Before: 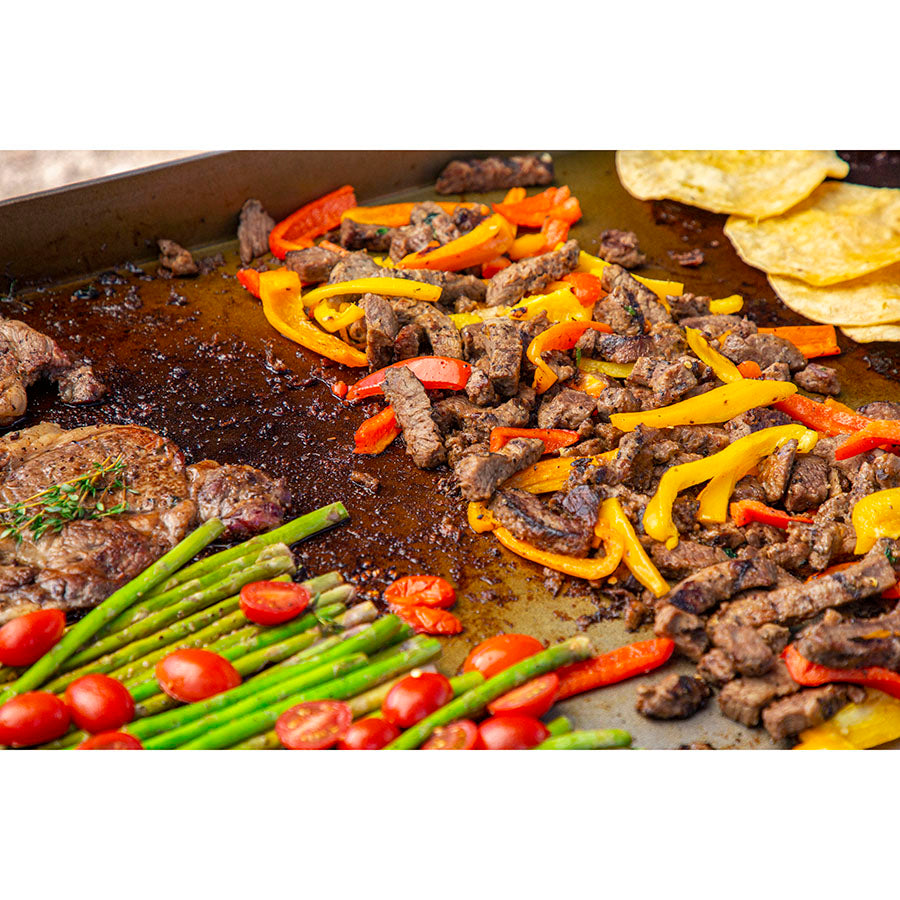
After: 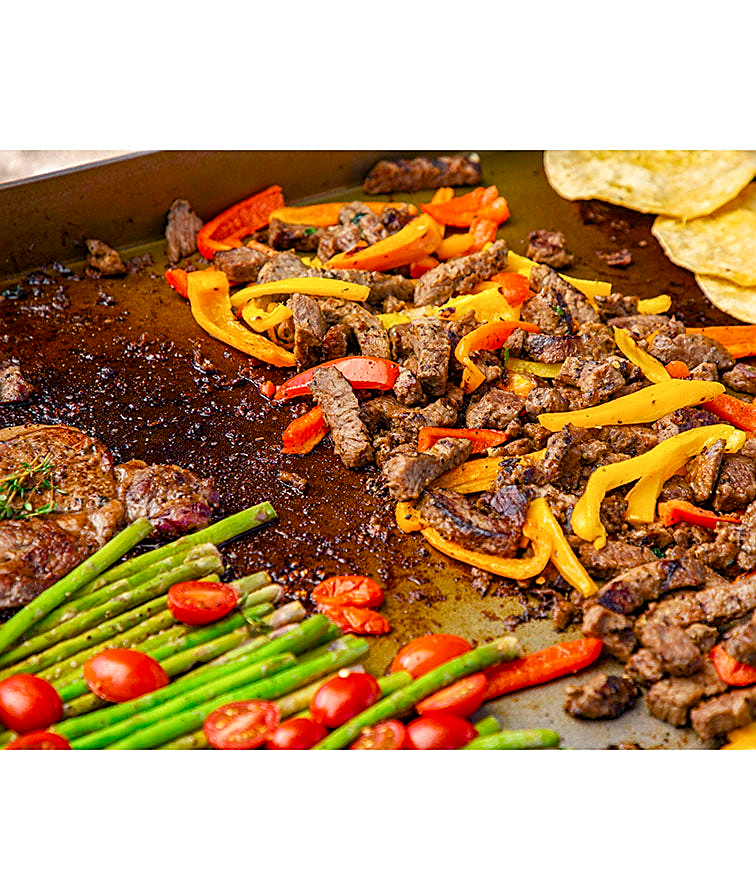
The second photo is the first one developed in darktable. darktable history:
crop: left 8.026%, right 7.374%
color balance rgb: perceptual saturation grading › global saturation 20%, perceptual saturation grading › highlights -25%, perceptual saturation grading › shadows 50%
sharpen: on, module defaults
